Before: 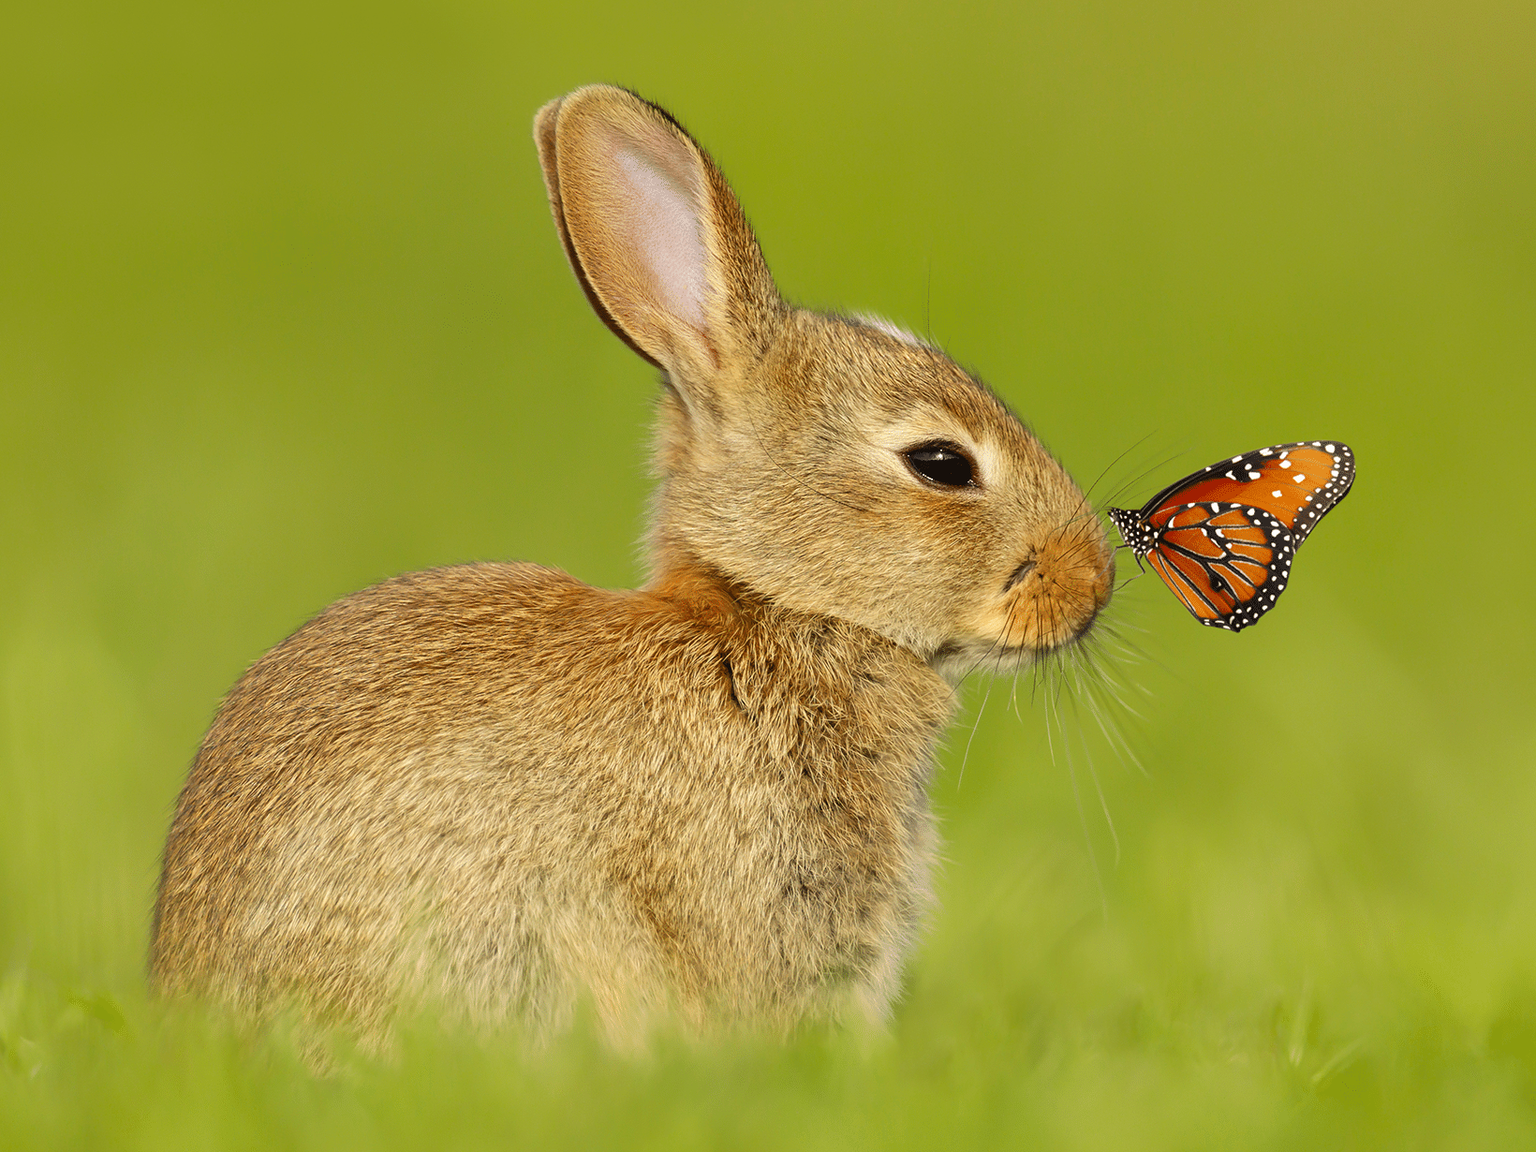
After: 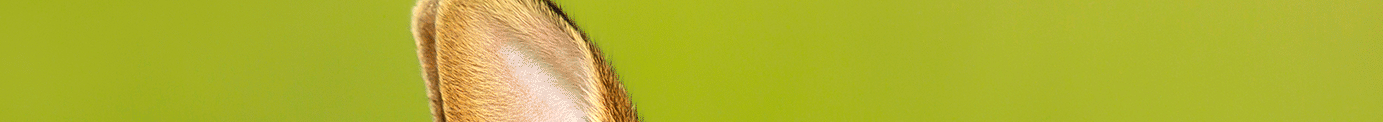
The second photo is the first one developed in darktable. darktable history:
crop and rotate: left 9.644%, top 9.491%, right 6.021%, bottom 80.509%
exposure: black level correction 0.001, exposure 0.5 EV, compensate exposure bias true, compensate highlight preservation false
